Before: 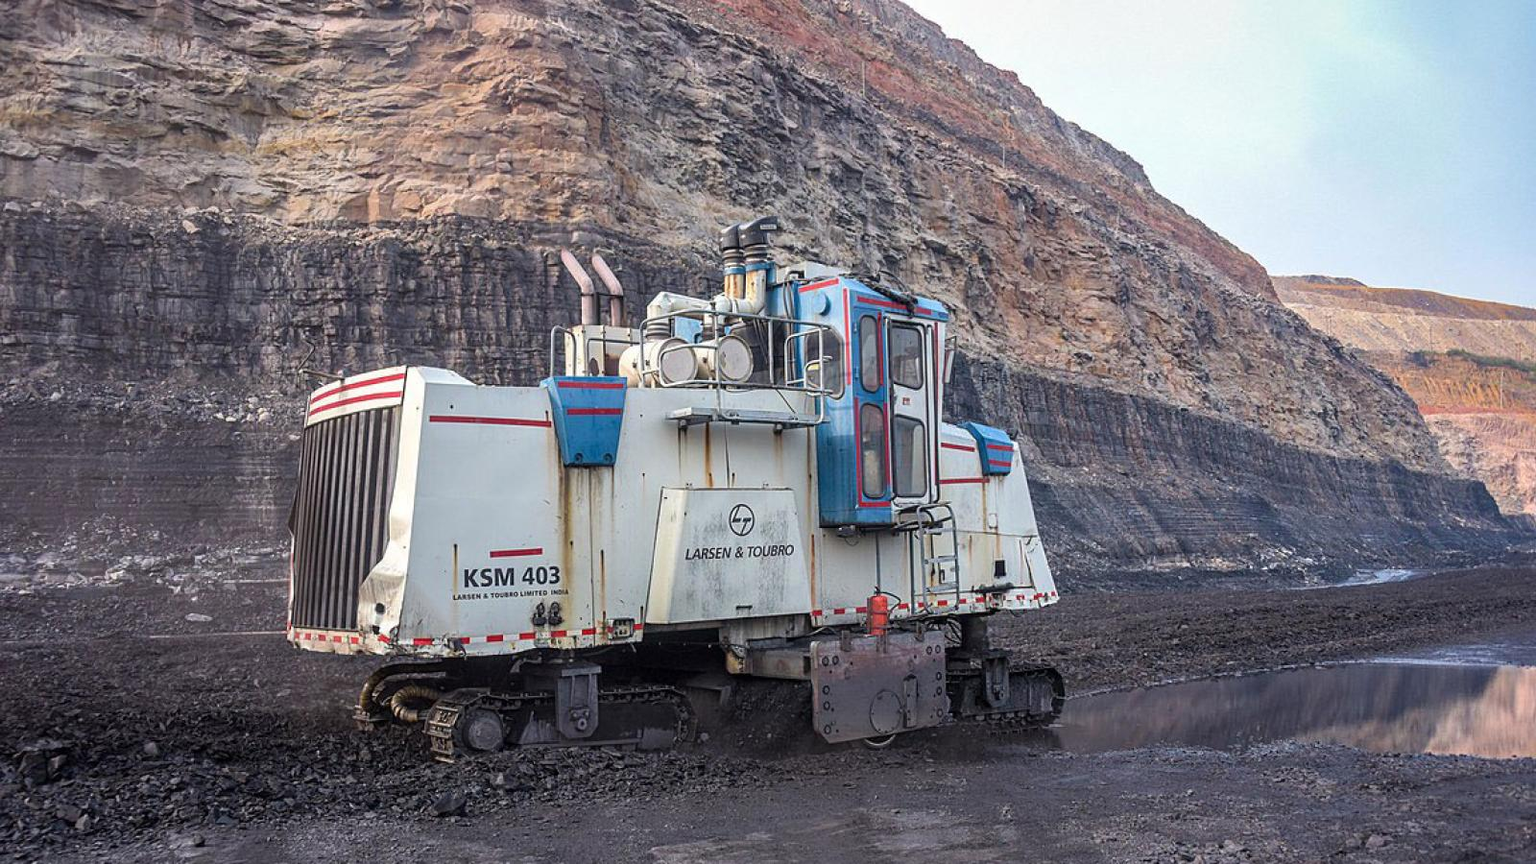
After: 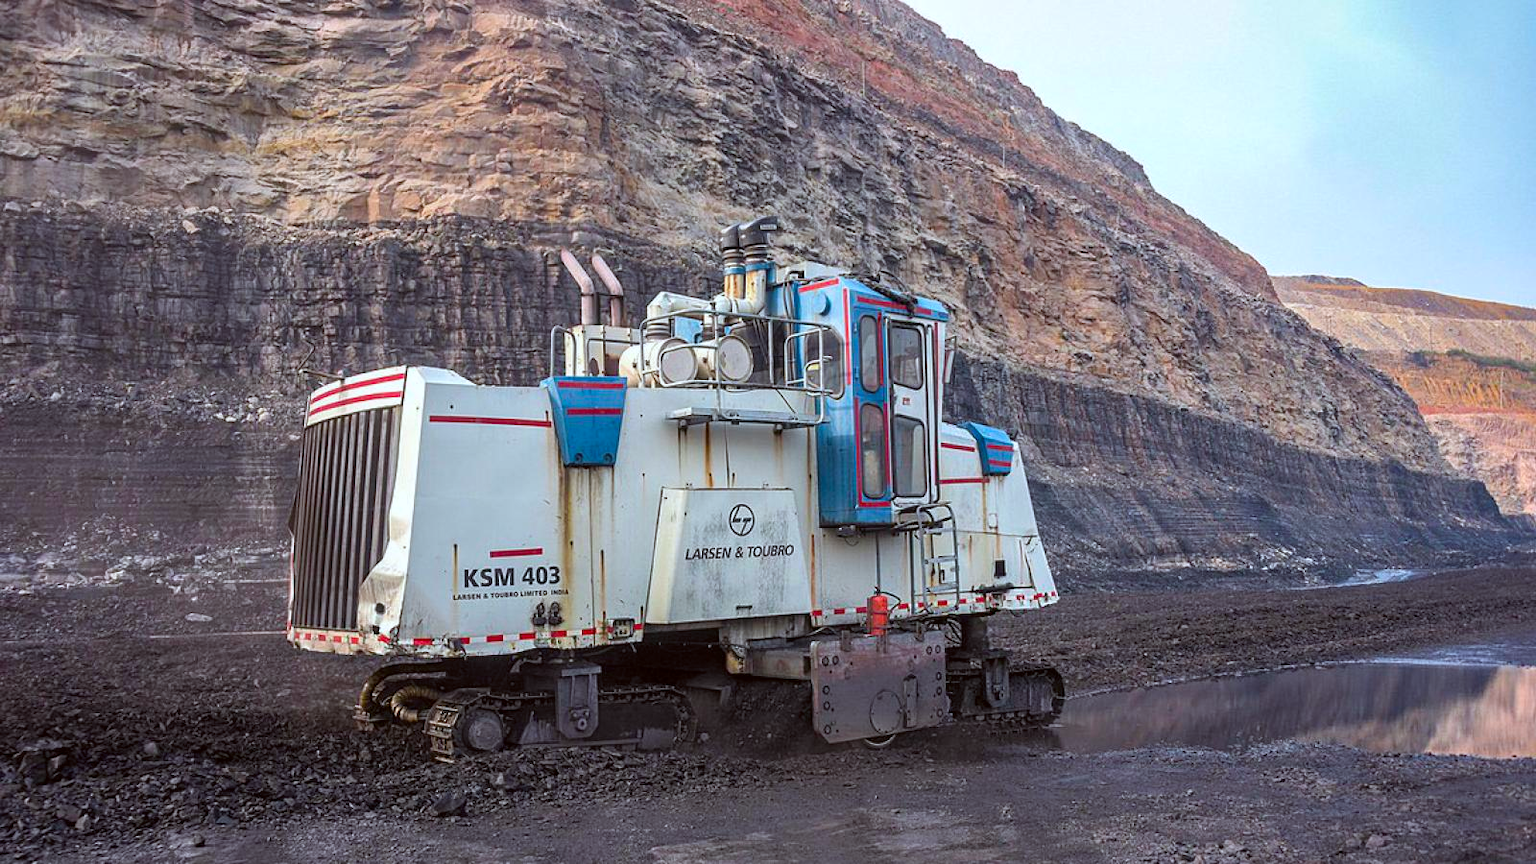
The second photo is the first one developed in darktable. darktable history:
color balance rgb: perceptual saturation grading › global saturation 20%, global vibrance 10%
color correction: highlights a* -3.28, highlights b* -6.24, shadows a* 3.1, shadows b* 5.19
